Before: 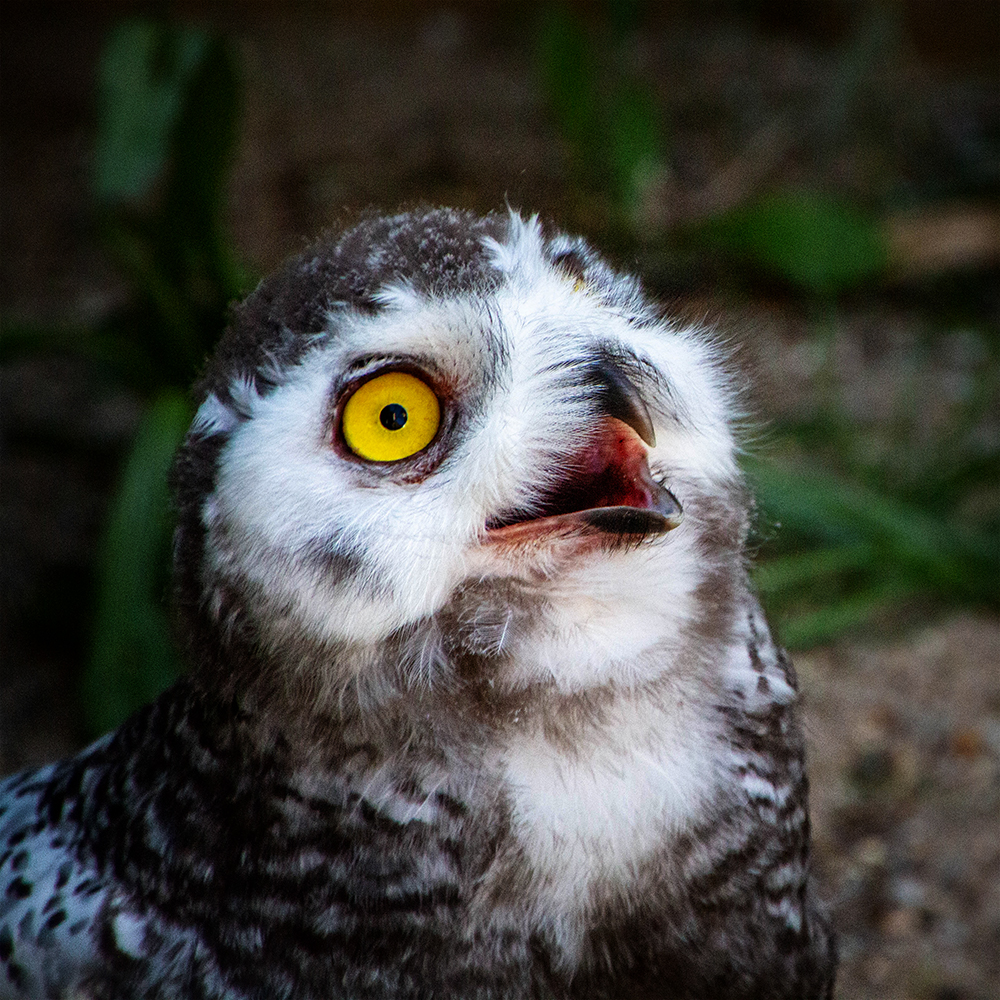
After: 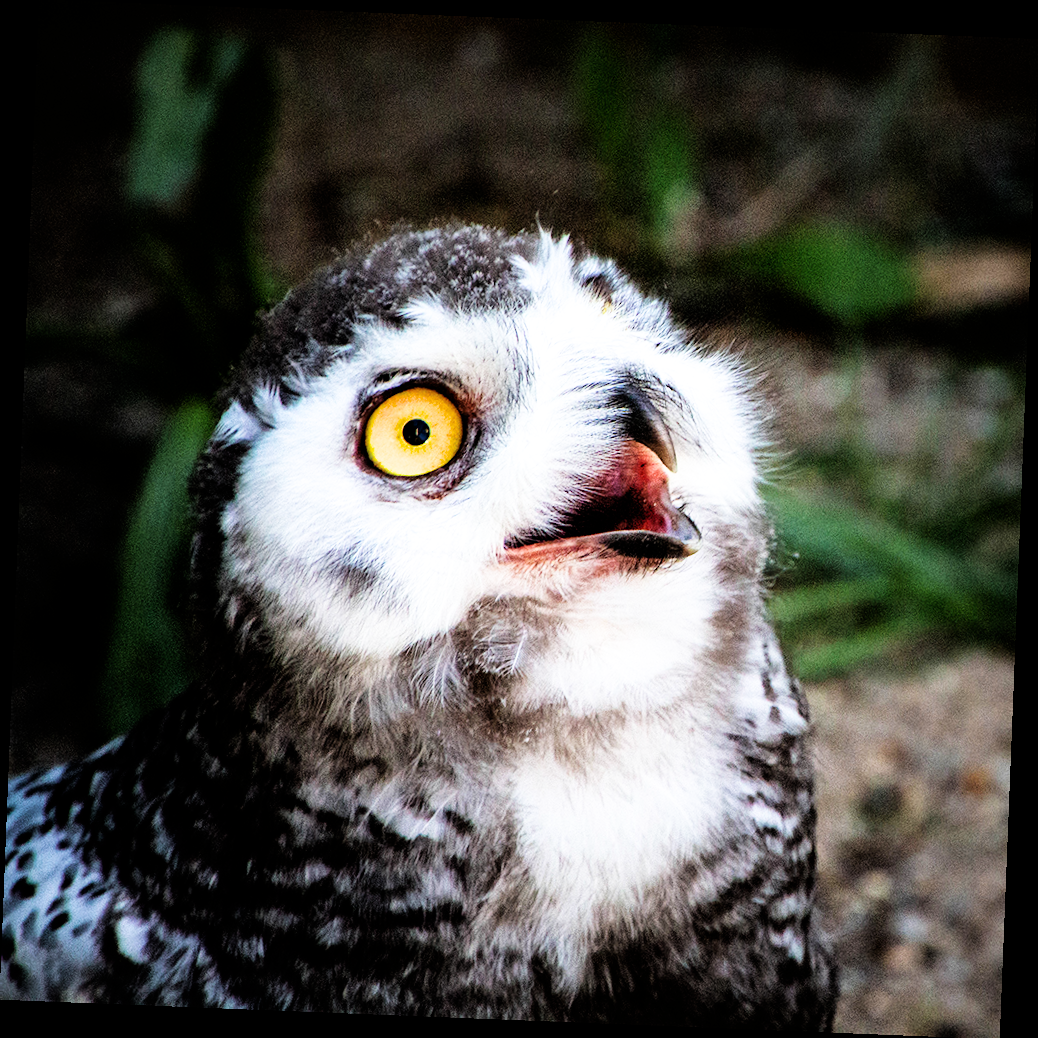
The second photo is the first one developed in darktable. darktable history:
filmic rgb: black relative exposure -5 EV, white relative exposure 3.5 EV, hardness 3.19, contrast 1.2, highlights saturation mix -50%
rotate and perspective: rotation 2.27°, automatic cropping off
exposure: black level correction 0, exposure 1.2 EV, compensate exposure bias true, compensate highlight preservation false
